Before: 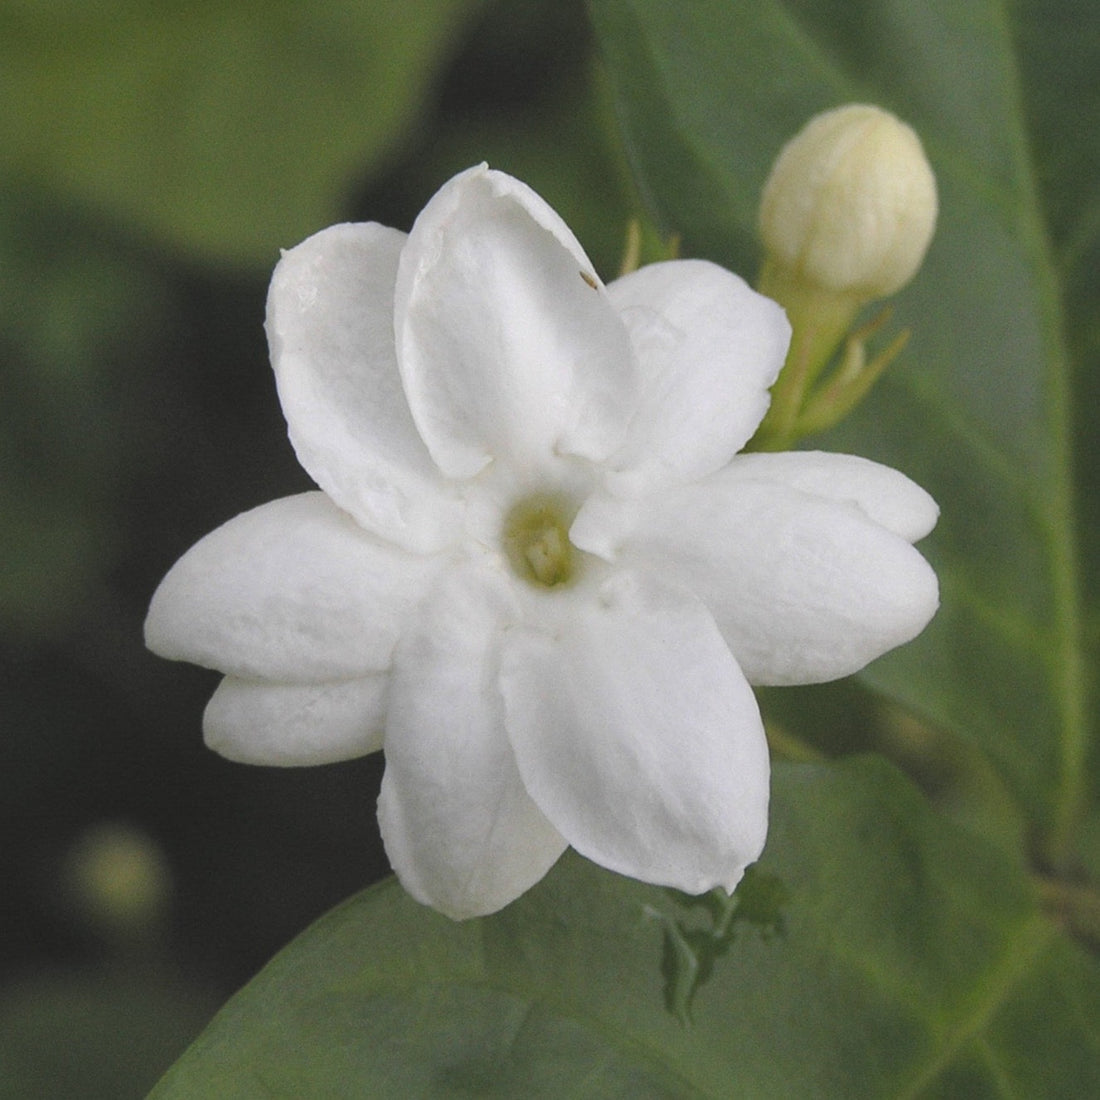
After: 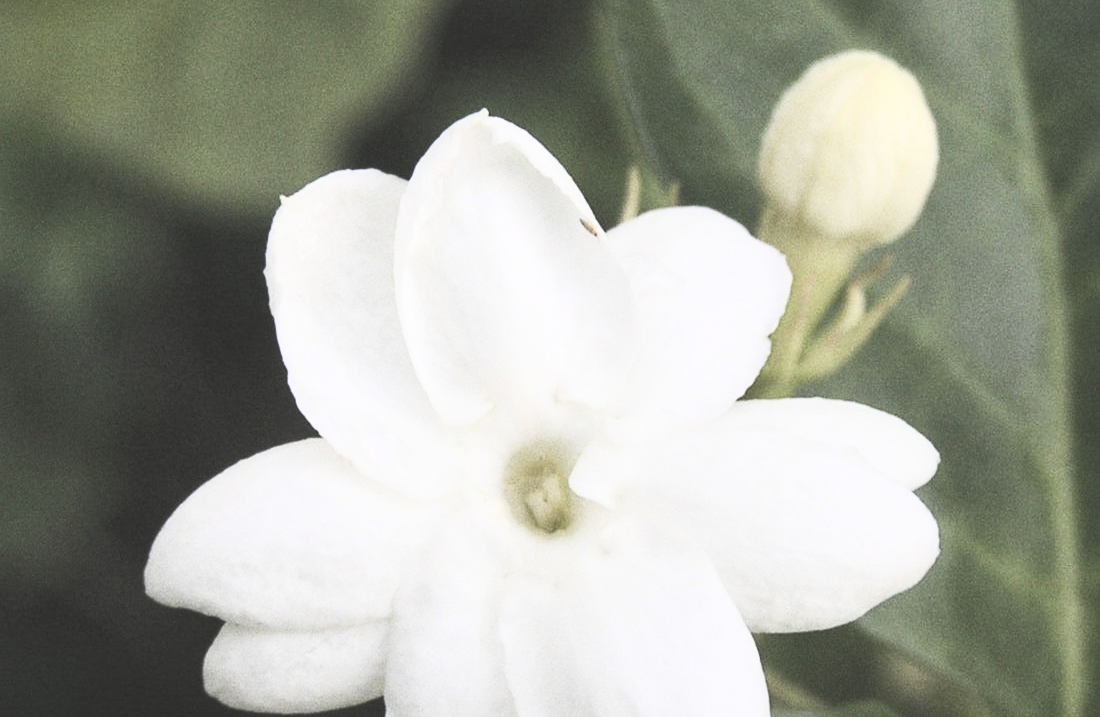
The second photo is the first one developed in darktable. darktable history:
local contrast: mode bilateral grid, contrast 10, coarseness 24, detail 115%, midtone range 0.2
crop and rotate: top 4.894%, bottom 29.906%
contrast brightness saturation: contrast 0.567, brightness 0.577, saturation -0.338
